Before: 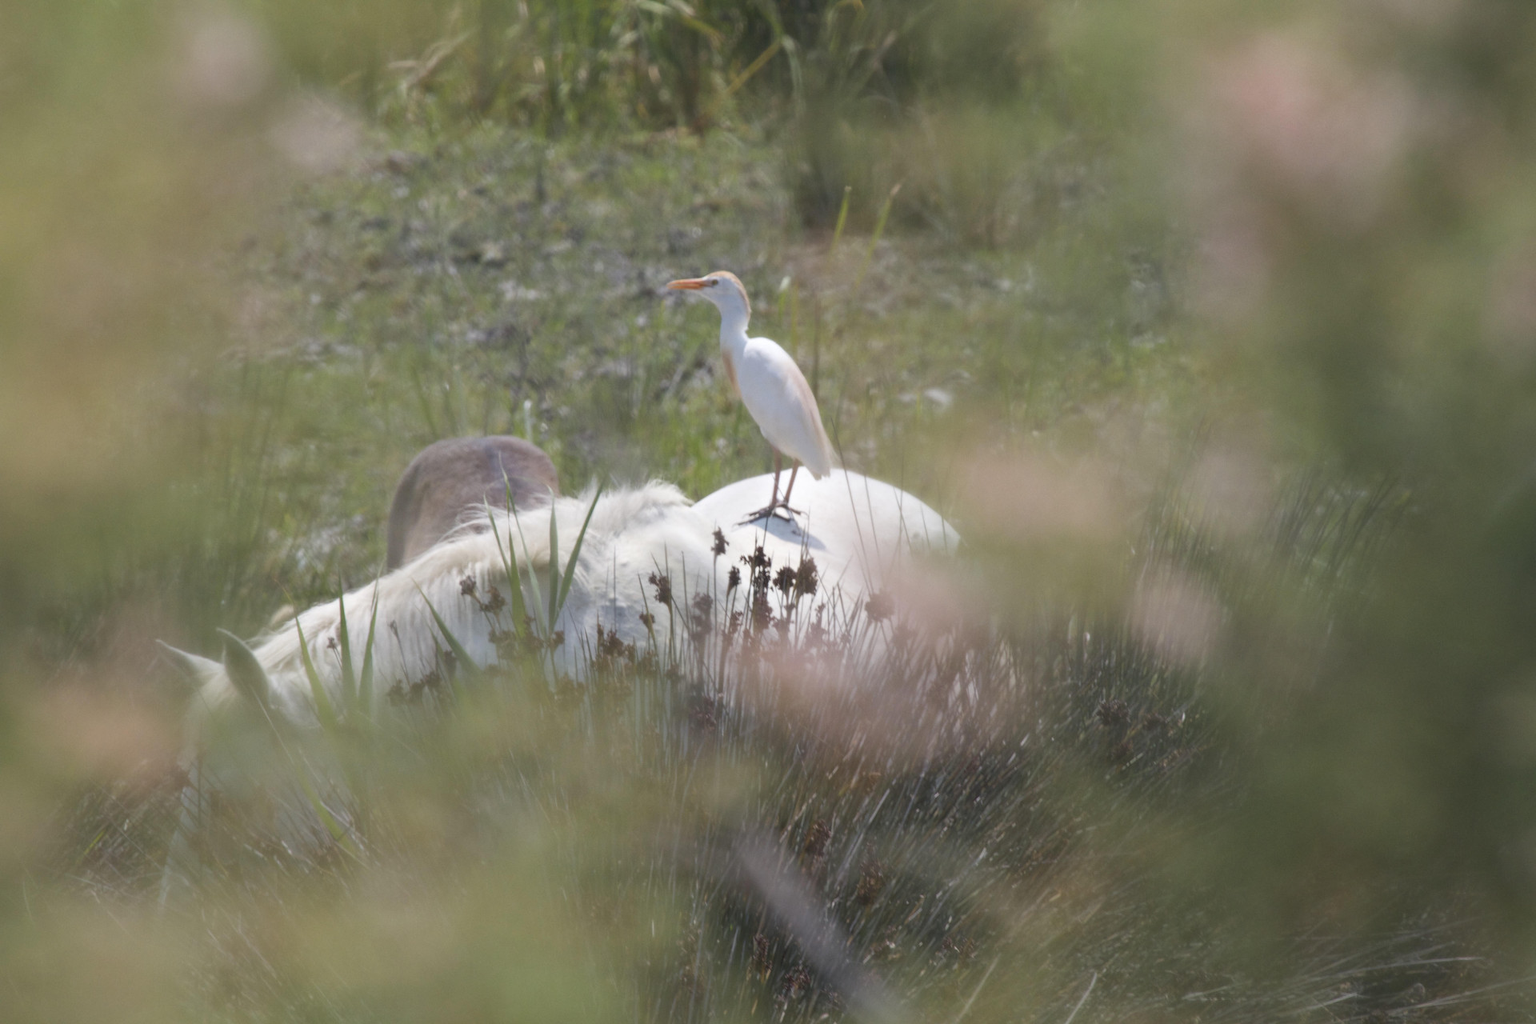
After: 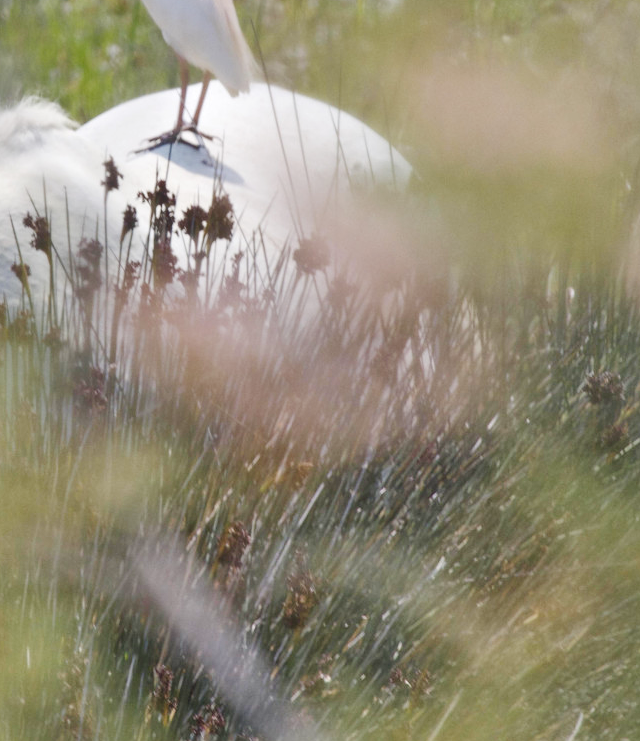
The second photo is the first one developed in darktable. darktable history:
tone curve: curves: ch0 [(0, 0) (0.003, 0.007) (0.011, 0.009) (0.025, 0.014) (0.044, 0.022) (0.069, 0.029) (0.1, 0.037) (0.136, 0.052) (0.177, 0.083) (0.224, 0.121) (0.277, 0.177) (0.335, 0.258) (0.399, 0.351) (0.468, 0.454) (0.543, 0.557) (0.623, 0.654) (0.709, 0.744) (0.801, 0.825) (0.898, 0.909) (1, 1)], preserve colors none
tone equalizer: -7 EV 0.151 EV, -6 EV 0.576 EV, -5 EV 1.15 EV, -4 EV 1.31 EV, -3 EV 1.17 EV, -2 EV 0.6 EV, -1 EV 0.161 EV
crop: left 41.076%, top 39.314%, right 25.577%, bottom 2.771%
